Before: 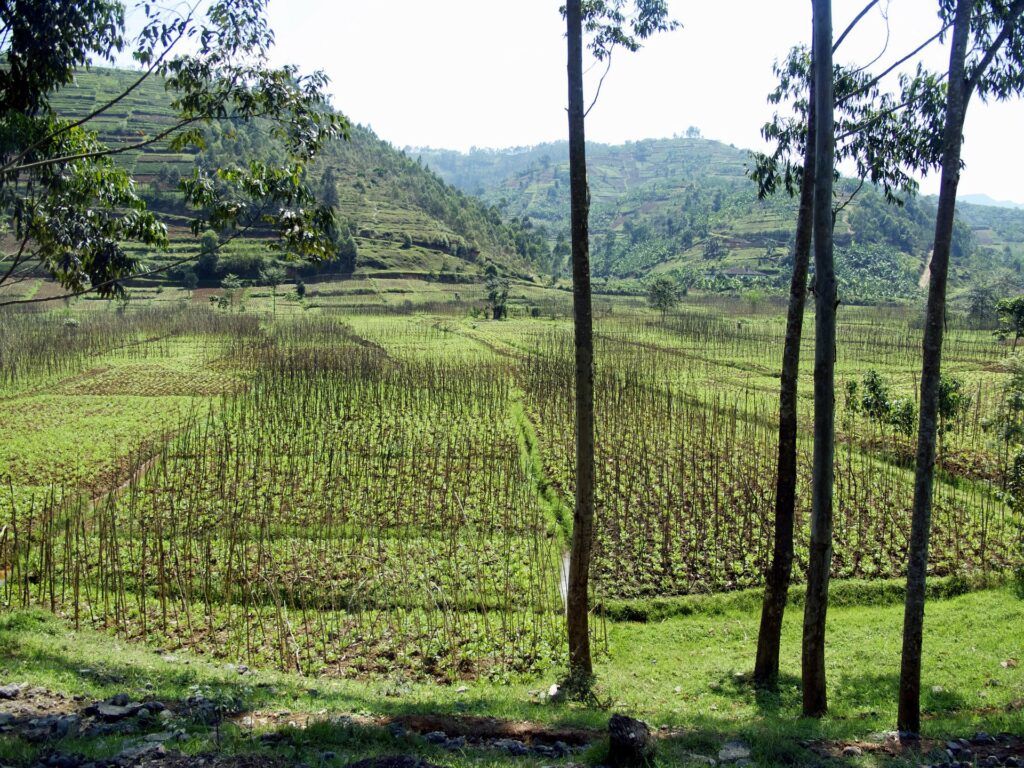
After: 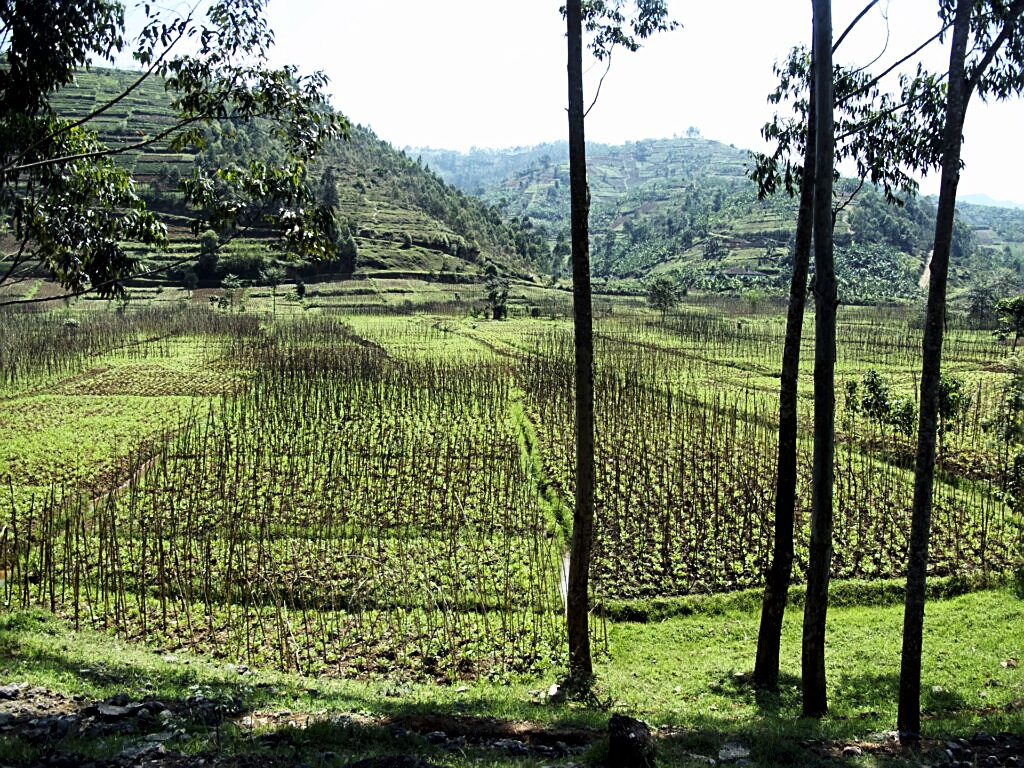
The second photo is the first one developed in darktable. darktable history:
sharpen: on, module defaults
tone curve: curves: ch0 [(0, 0) (0.042, 0.01) (0.223, 0.123) (0.59, 0.574) (0.802, 0.868) (1, 1)], color space Lab, linked channels, preserve colors none
